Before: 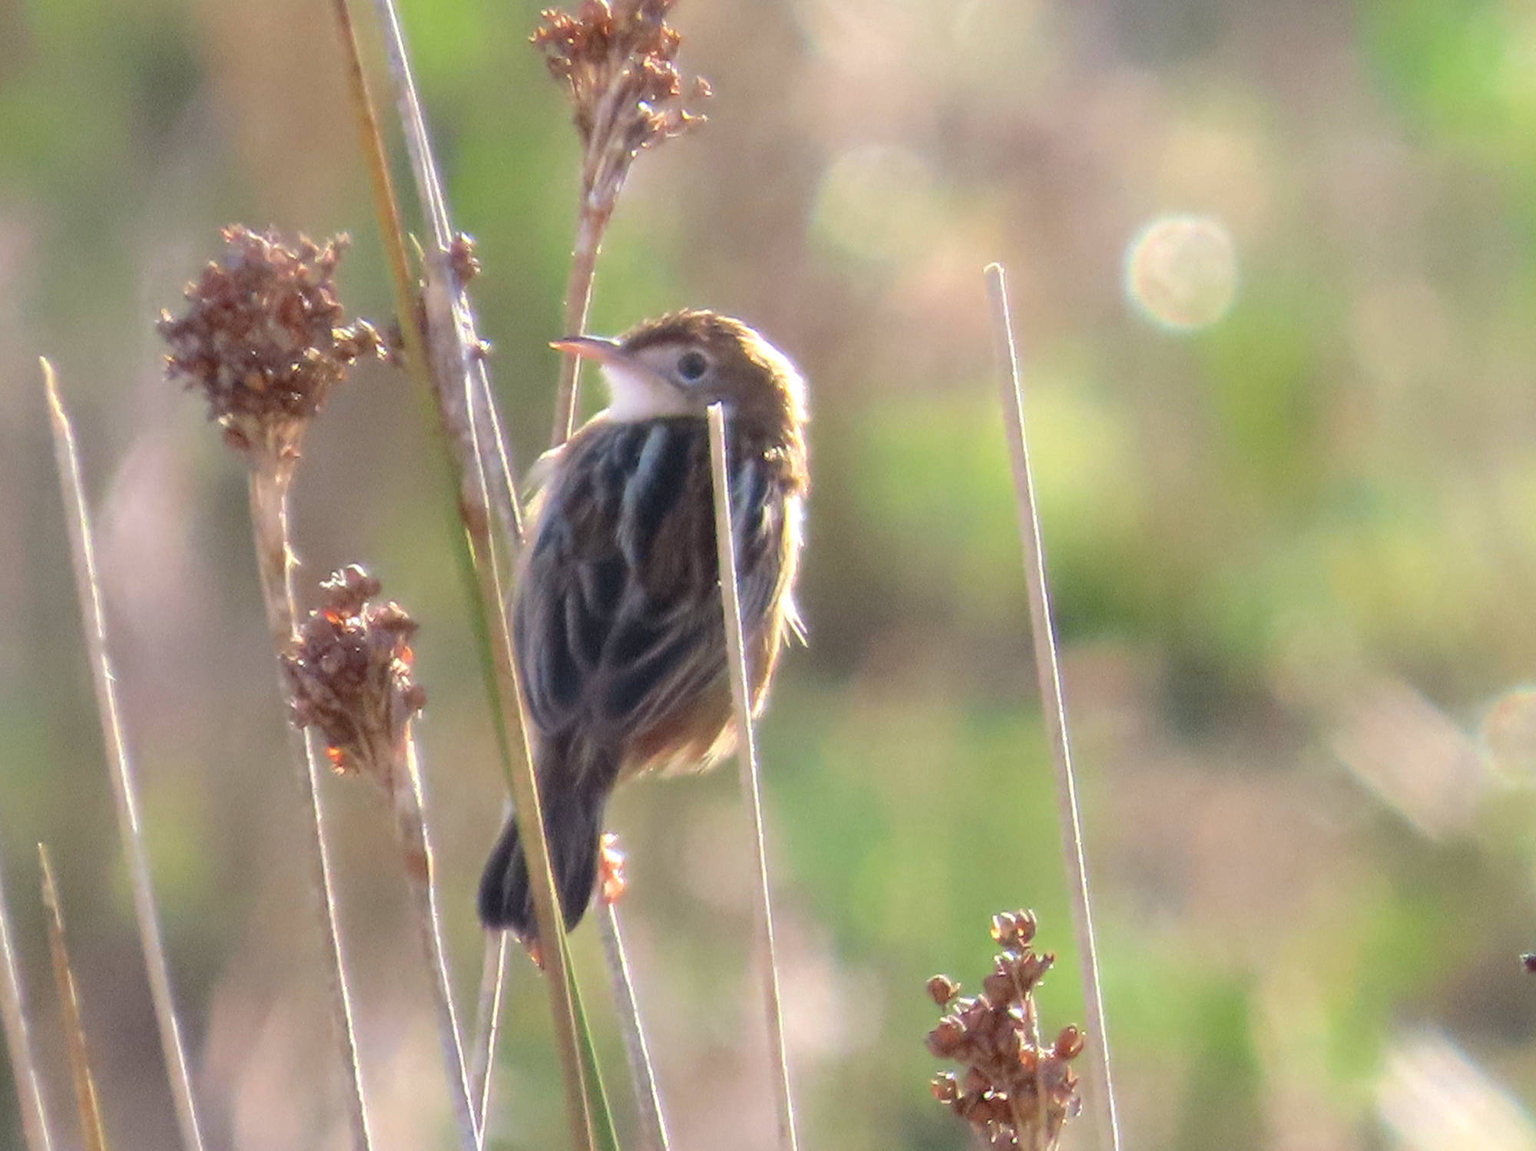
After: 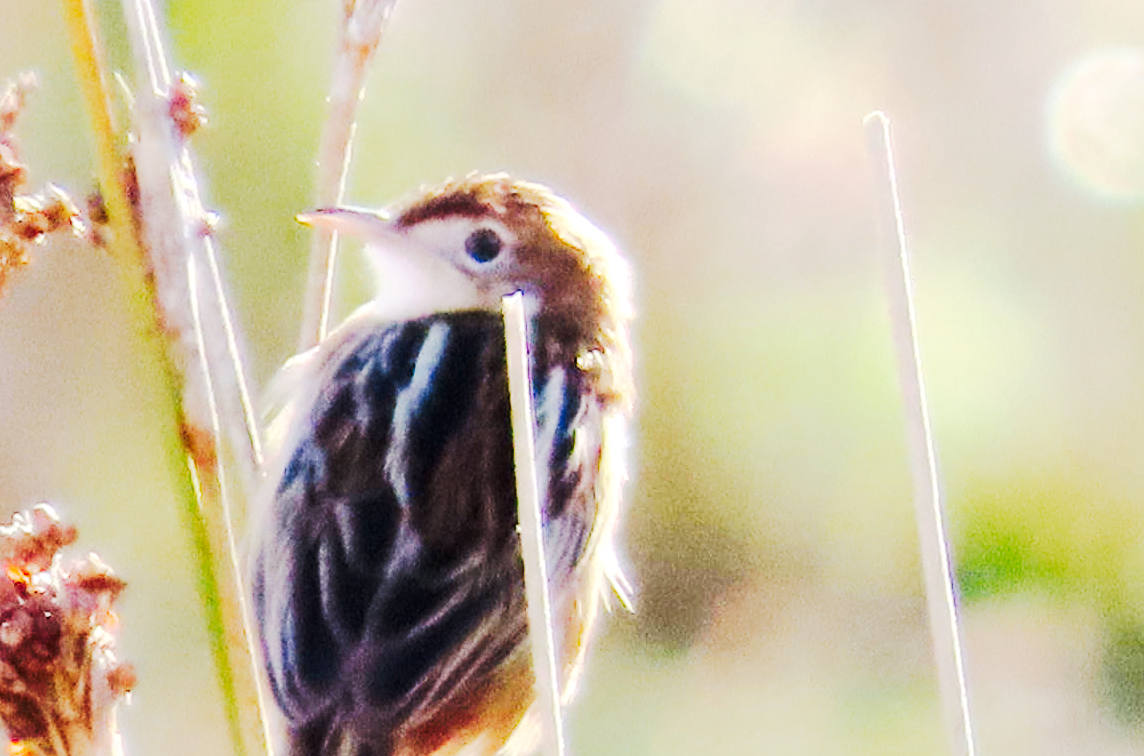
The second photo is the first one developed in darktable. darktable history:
tone curve: curves: ch0 [(0, 0) (0.003, 0.002) (0.011, 0.004) (0.025, 0.005) (0.044, 0.009) (0.069, 0.013) (0.1, 0.017) (0.136, 0.036) (0.177, 0.066) (0.224, 0.102) (0.277, 0.143) (0.335, 0.197) (0.399, 0.268) (0.468, 0.389) (0.543, 0.549) (0.623, 0.714) (0.709, 0.801) (0.801, 0.854) (0.898, 0.9) (1, 1)], preserve colors none
crop: left 20.932%, top 15.471%, right 21.848%, bottom 34.081%
base curve: curves: ch0 [(0, 0) (0.028, 0.03) (0.121, 0.232) (0.46, 0.748) (0.859, 0.968) (1, 1)], preserve colors none
